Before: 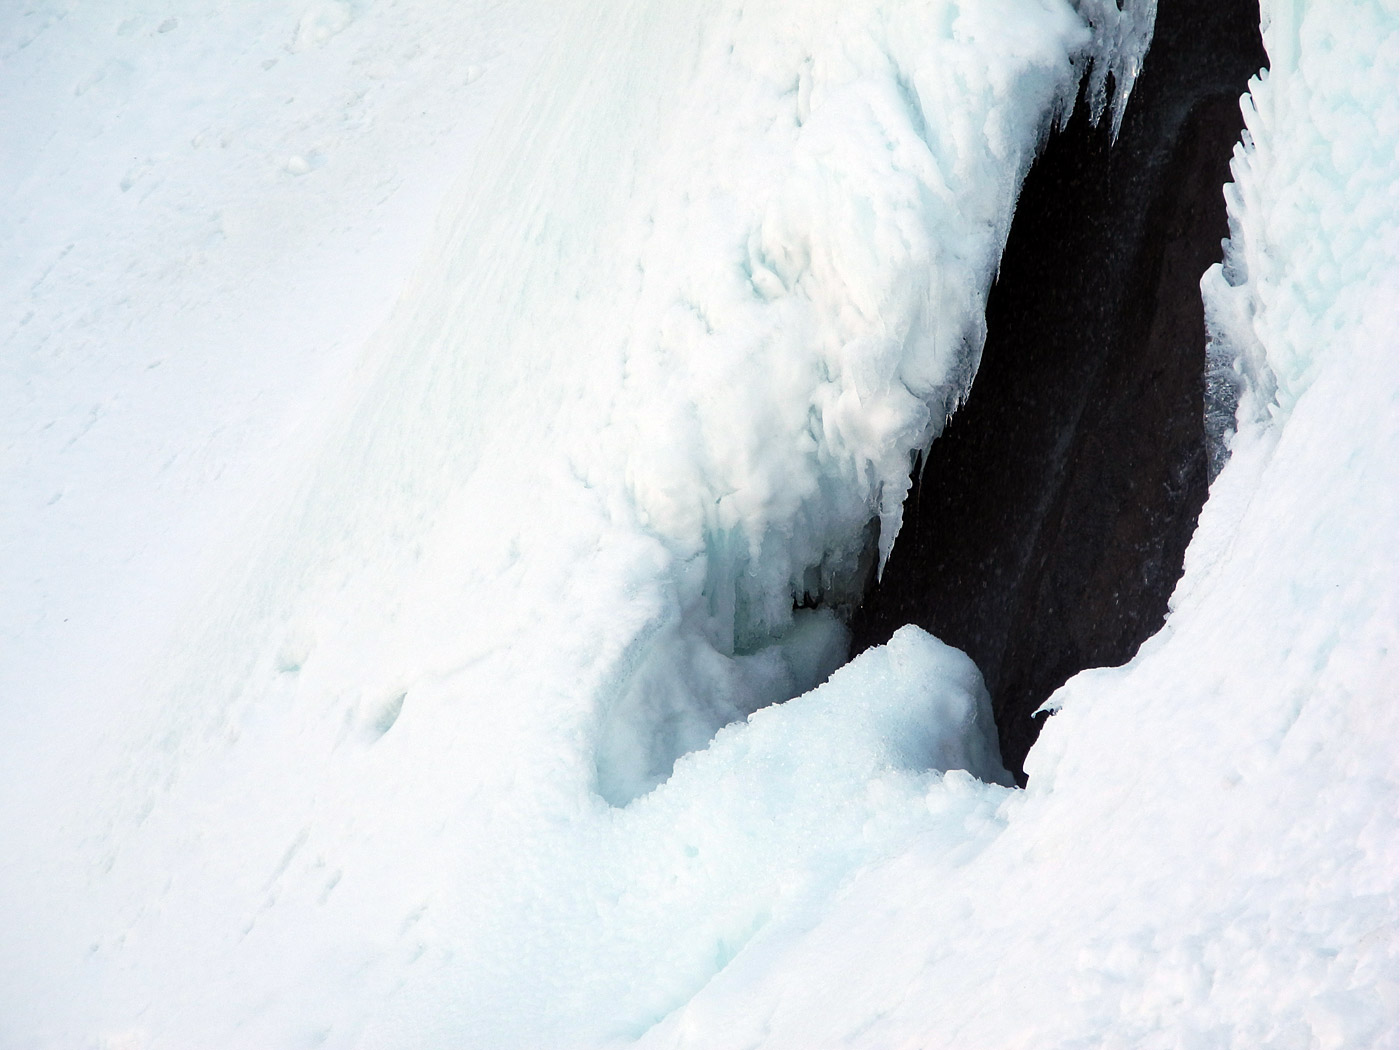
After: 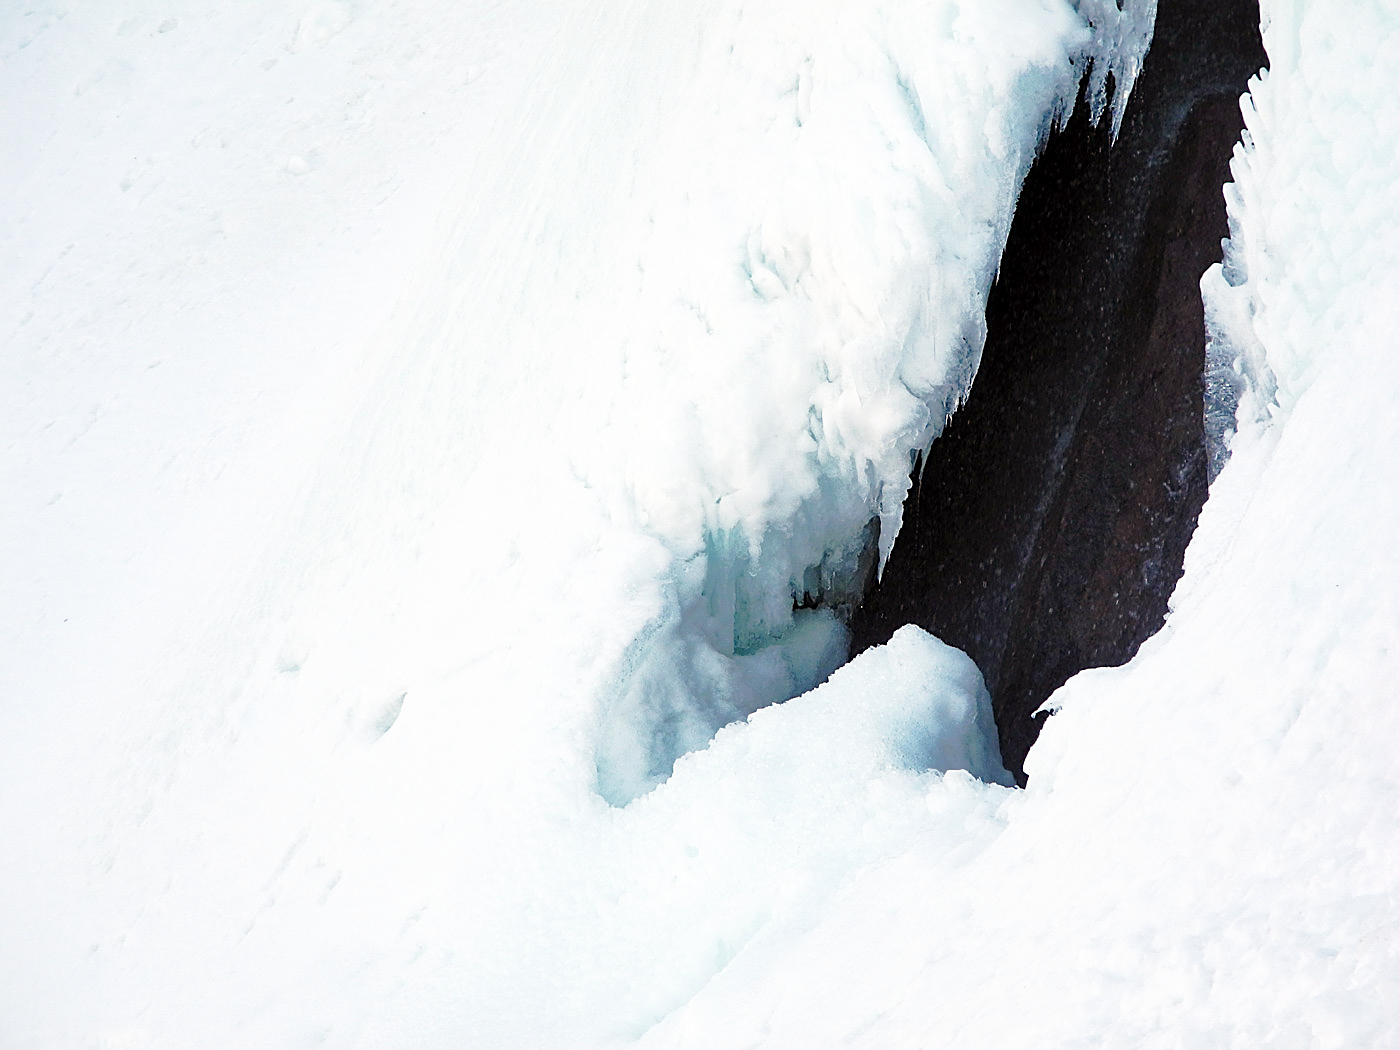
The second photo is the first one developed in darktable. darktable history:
shadows and highlights: on, module defaults
sharpen: on, module defaults
base curve: curves: ch0 [(0, 0) (0.028, 0.03) (0.121, 0.232) (0.46, 0.748) (0.859, 0.968) (1, 1)], preserve colors none
